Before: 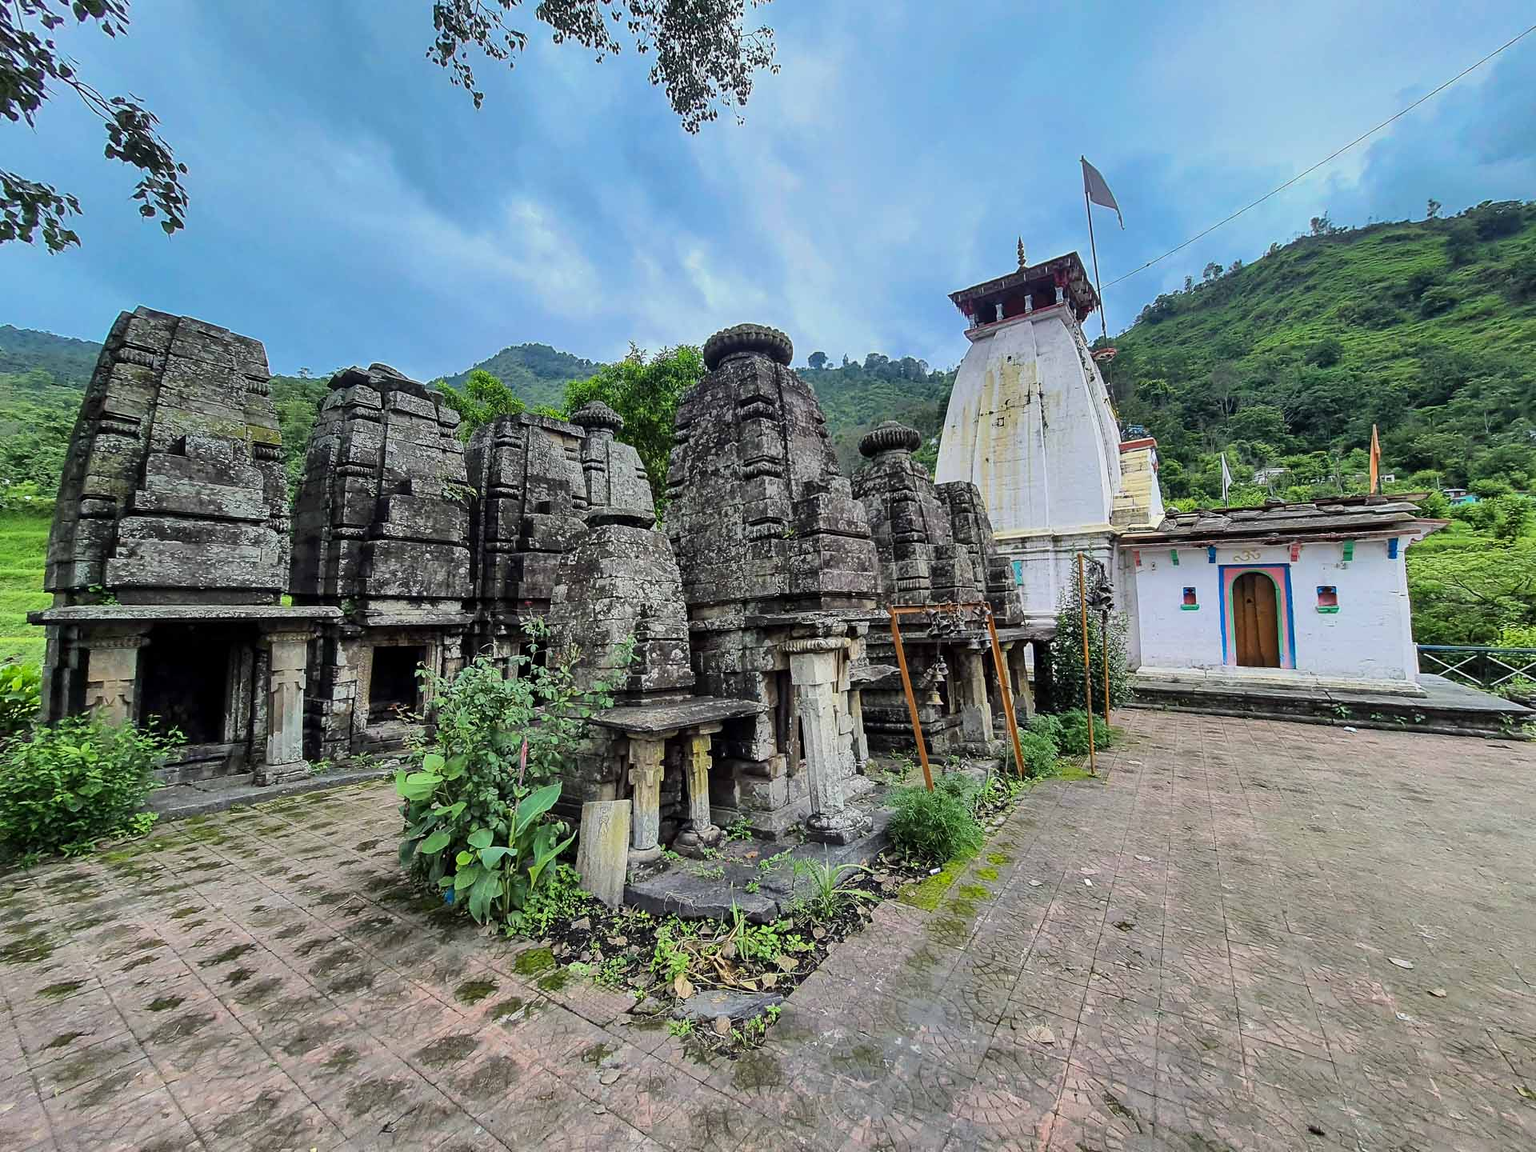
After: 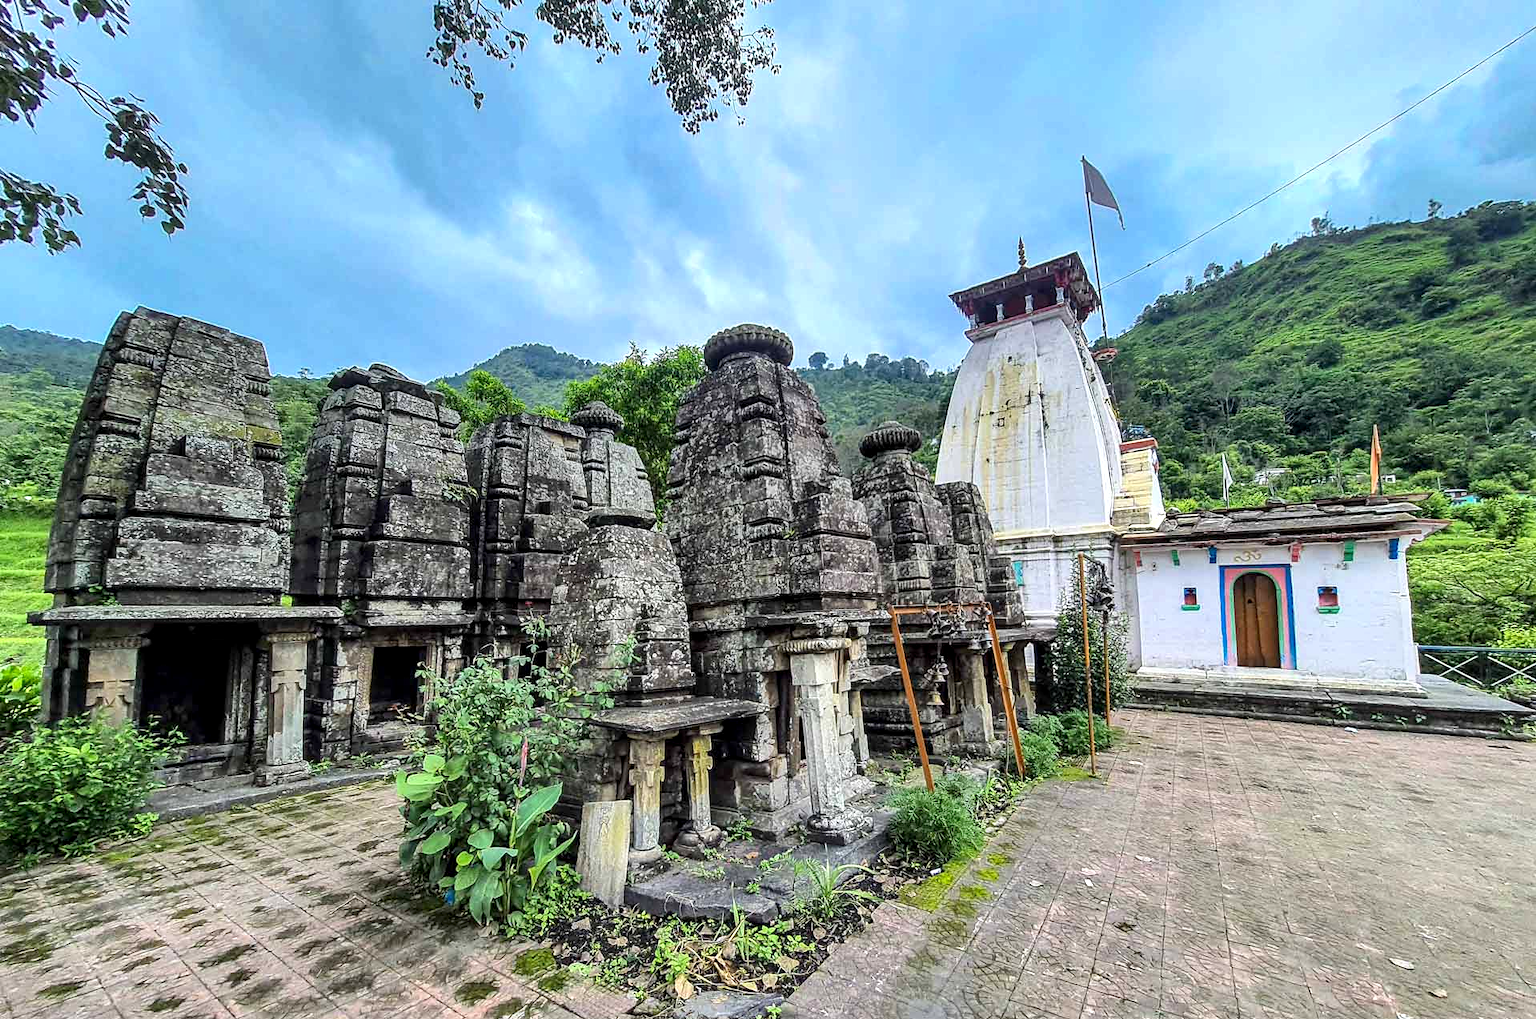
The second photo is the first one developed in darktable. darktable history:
crop and rotate: top 0%, bottom 11.49%
exposure: black level correction 0.001, exposure 0.5 EV, compensate exposure bias true, compensate highlight preservation false
local contrast: on, module defaults
